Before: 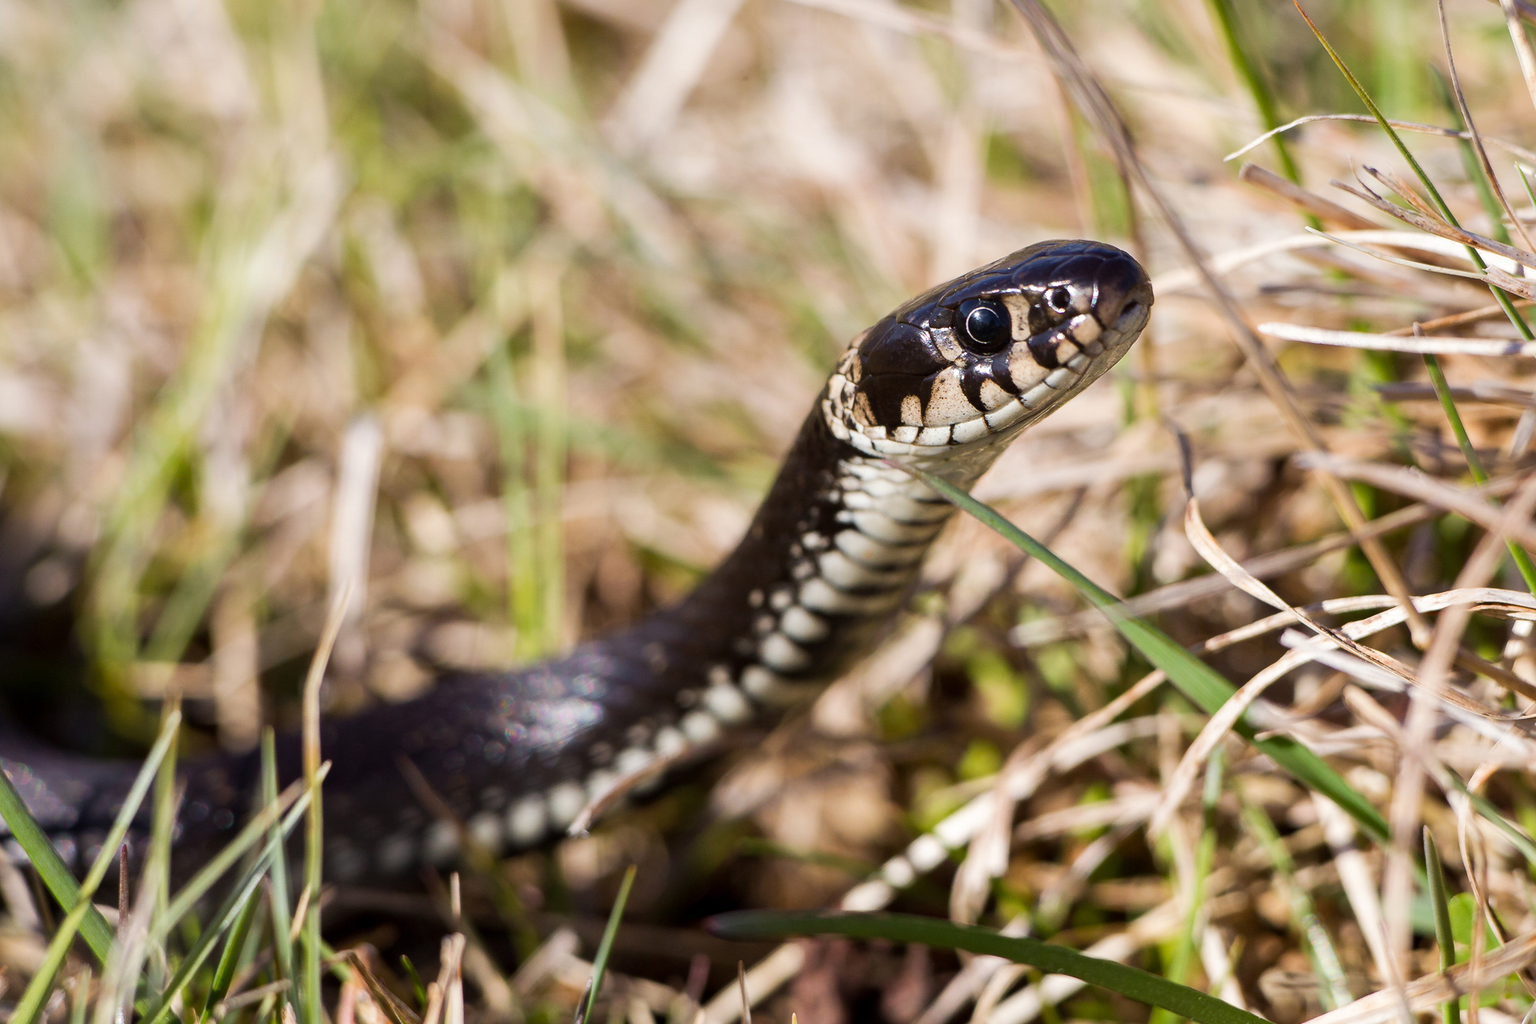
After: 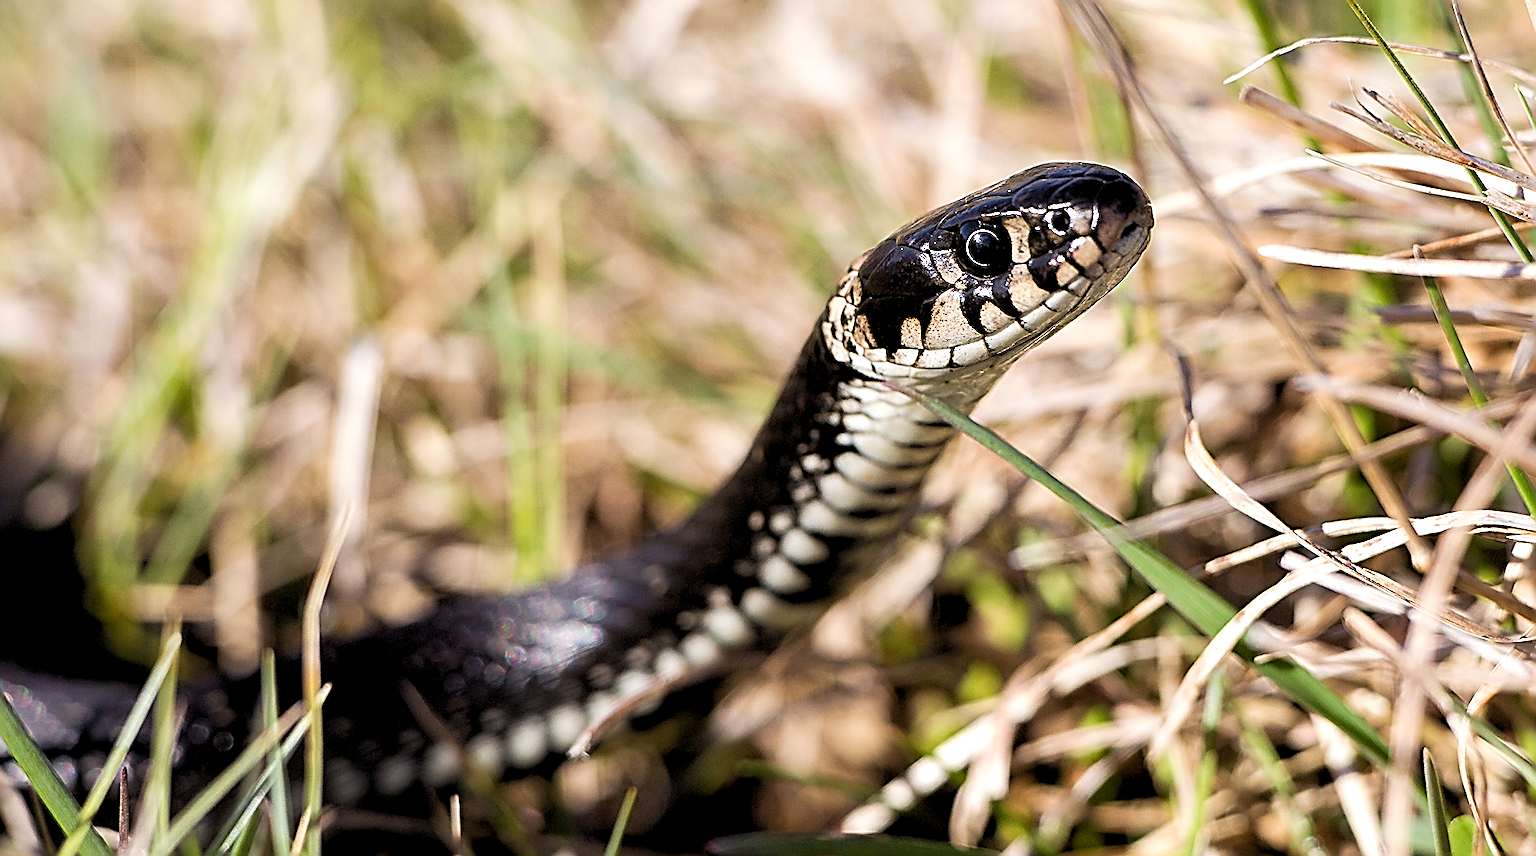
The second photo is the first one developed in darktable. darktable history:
crop: top 7.625%, bottom 8.027%
sharpen: amount 2
rgb levels: levels [[0.01, 0.419, 0.839], [0, 0.5, 1], [0, 0.5, 1]]
color balance: output saturation 98.5%
